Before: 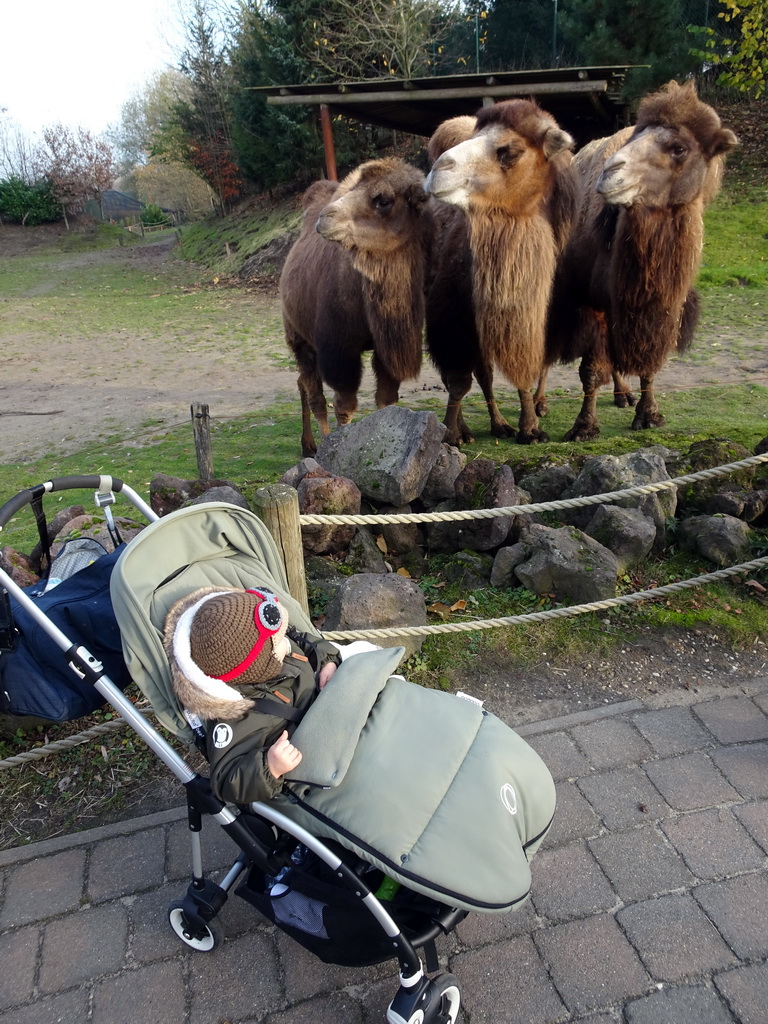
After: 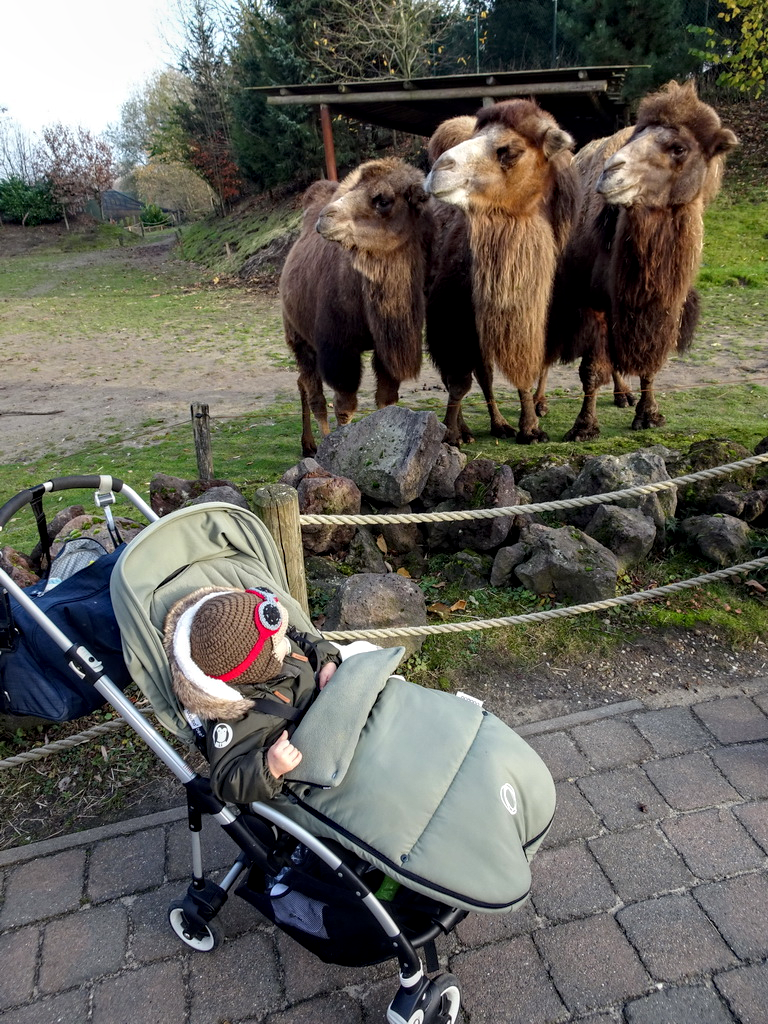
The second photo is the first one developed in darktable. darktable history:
haze removal: compatibility mode true, adaptive false
local contrast: detail 130%
